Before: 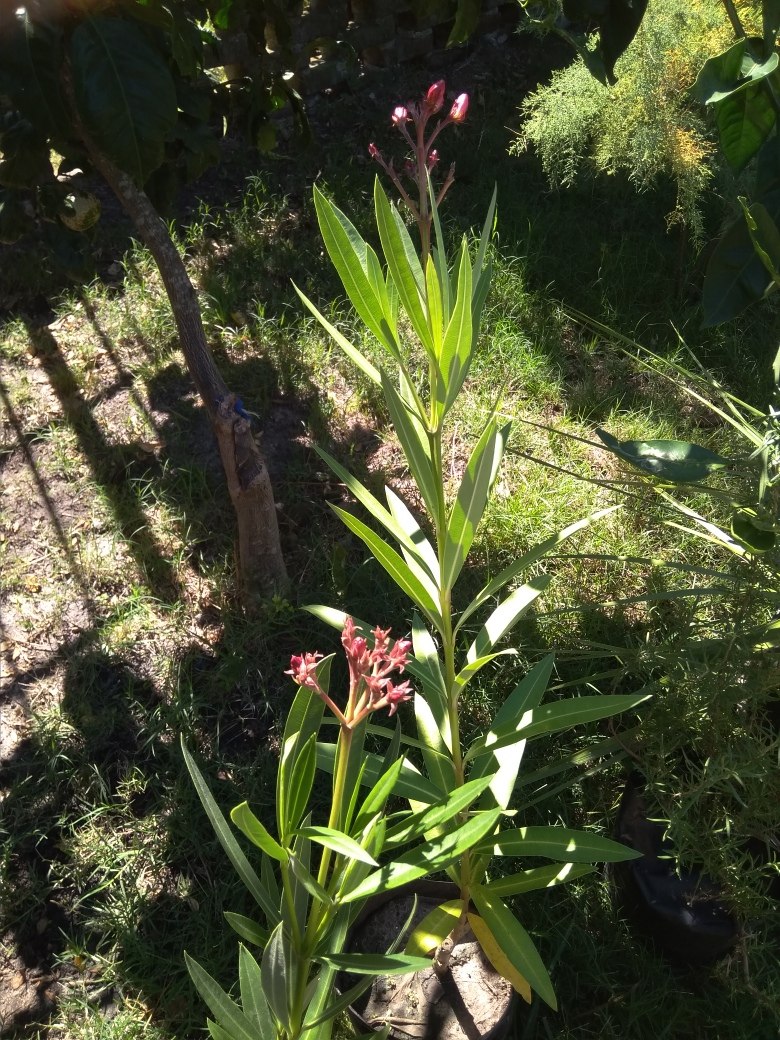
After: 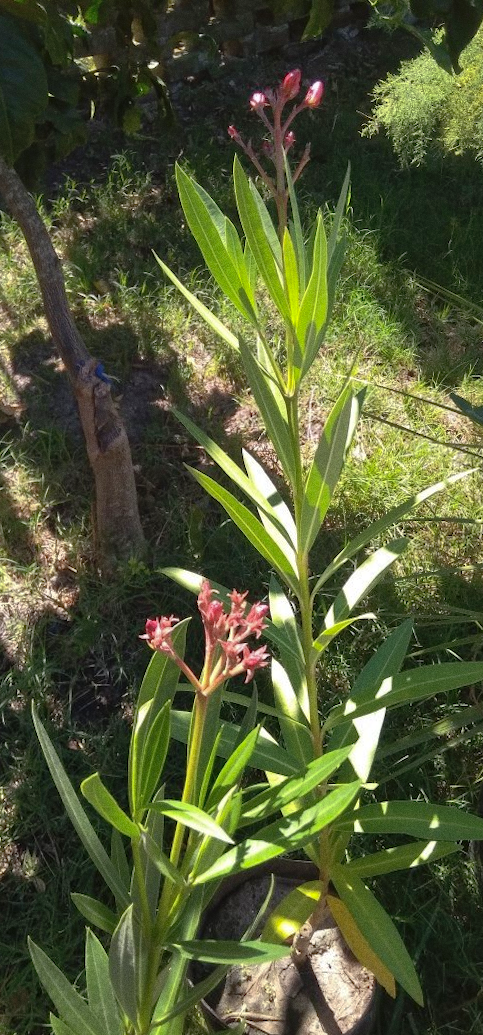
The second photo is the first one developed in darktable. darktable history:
crop and rotate: left 15.754%, right 17.579%
rotate and perspective: rotation 0.215°, lens shift (vertical) -0.139, crop left 0.069, crop right 0.939, crop top 0.002, crop bottom 0.996
grain: coarseness 0.09 ISO
shadows and highlights: on, module defaults
